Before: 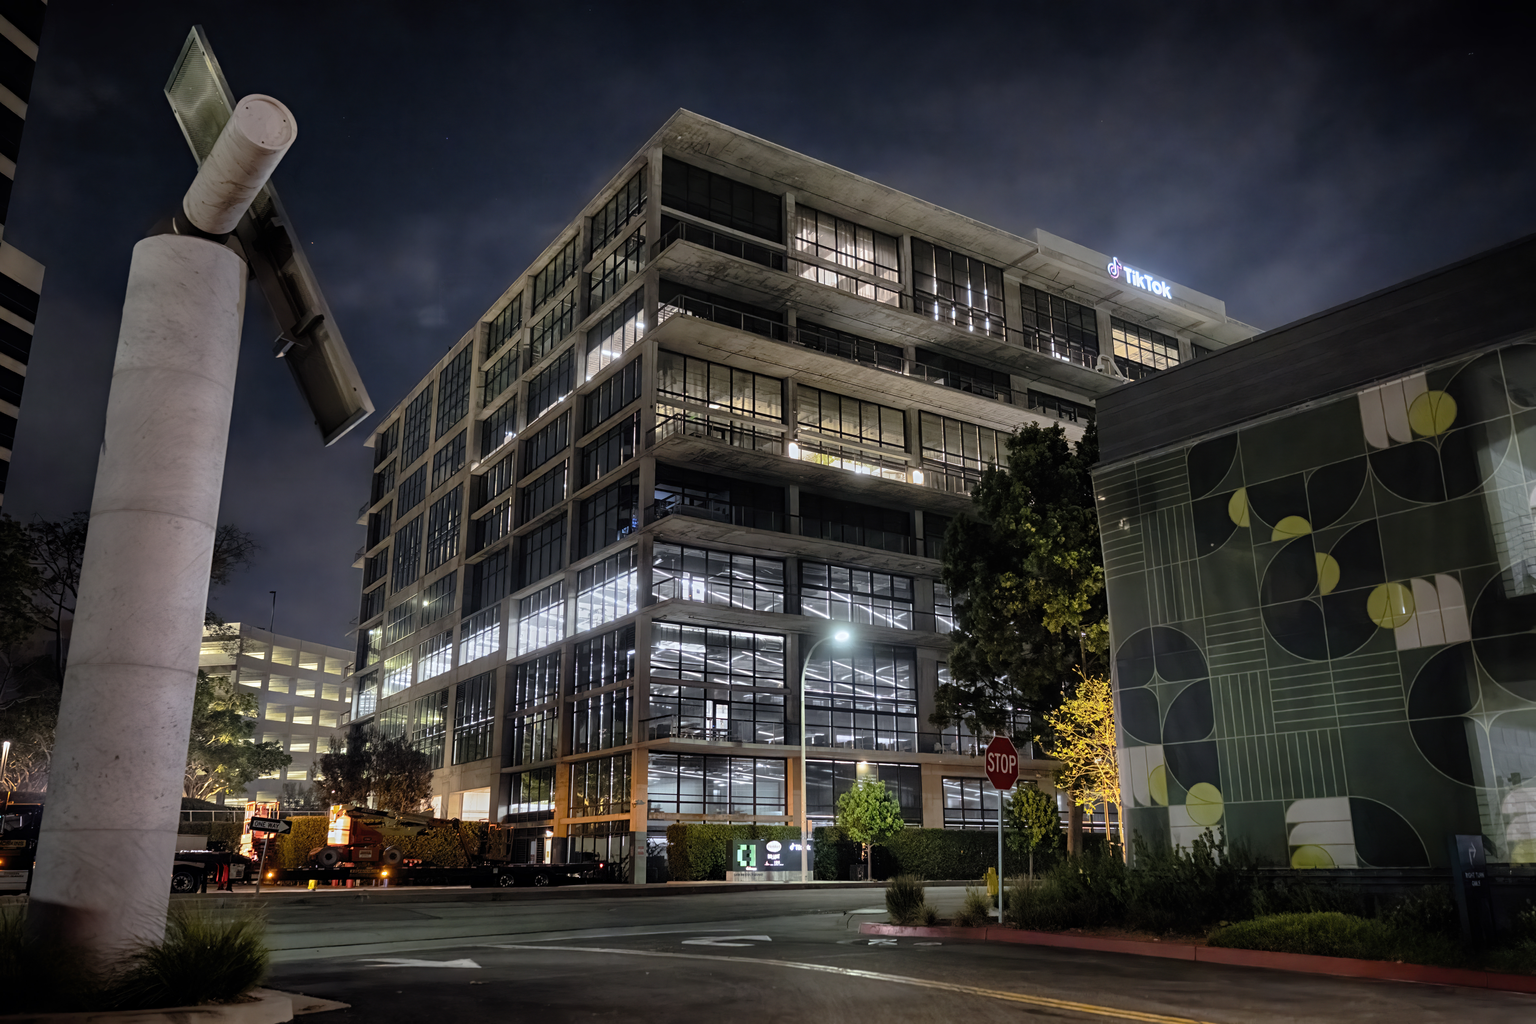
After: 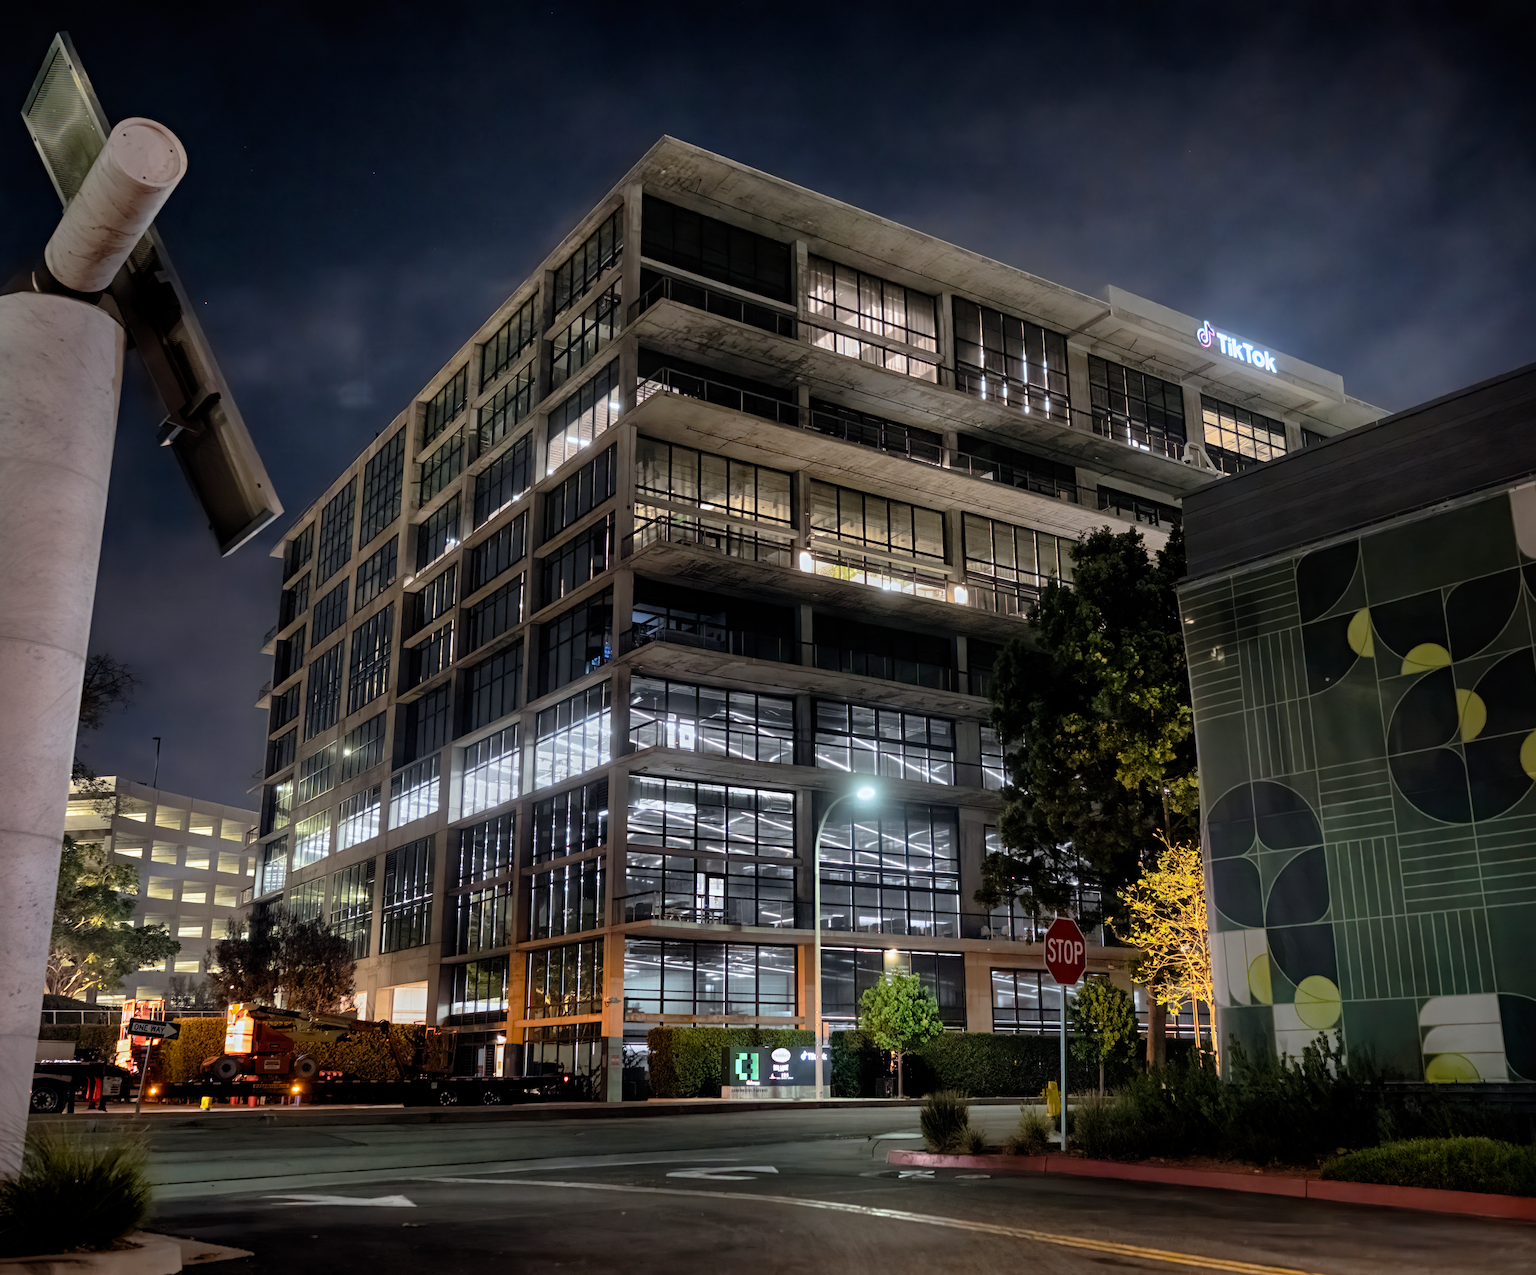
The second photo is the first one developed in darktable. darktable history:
crop and rotate: left 9.601%, right 10.14%
